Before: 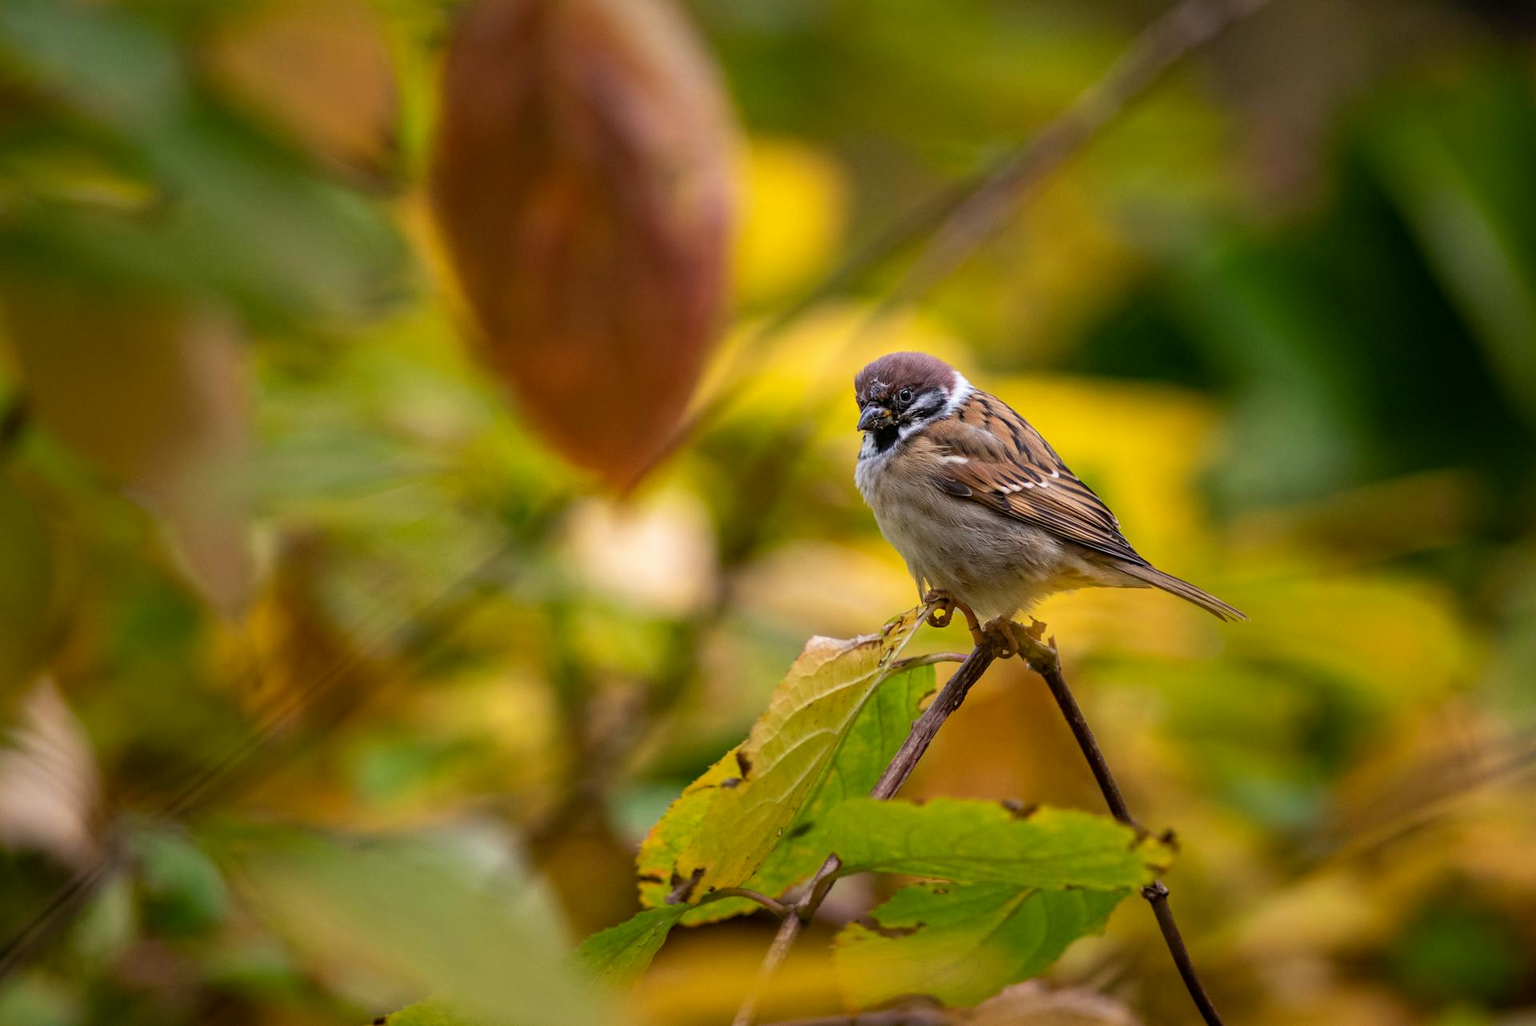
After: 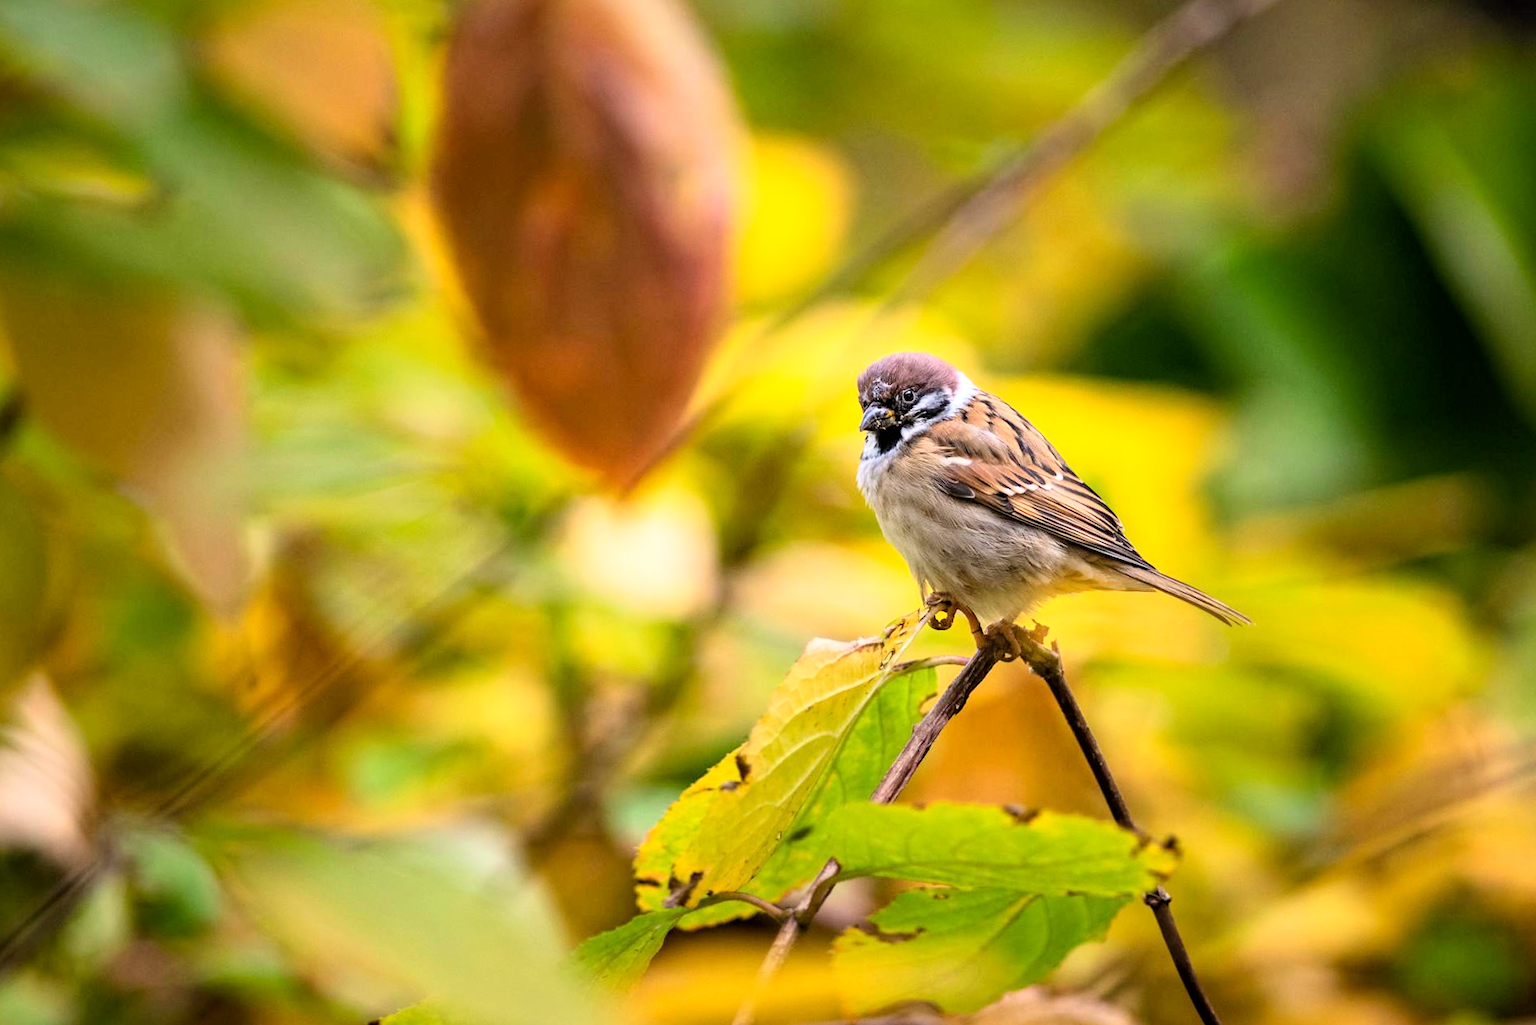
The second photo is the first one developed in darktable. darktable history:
crop and rotate: angle -0.346°
base curve: curves: ch0 [(0, 0) (0.005, 0.002) (0.15, 0.3) (0.4, 0.7) (0.75, 0.95) (1, 1)]
exposure: exposure 0.208 EV, compensate highlight preservation false
tone equalizer: edges refinement/feathering 500, mask exposure compensation -1.57 EV, preserve details no
